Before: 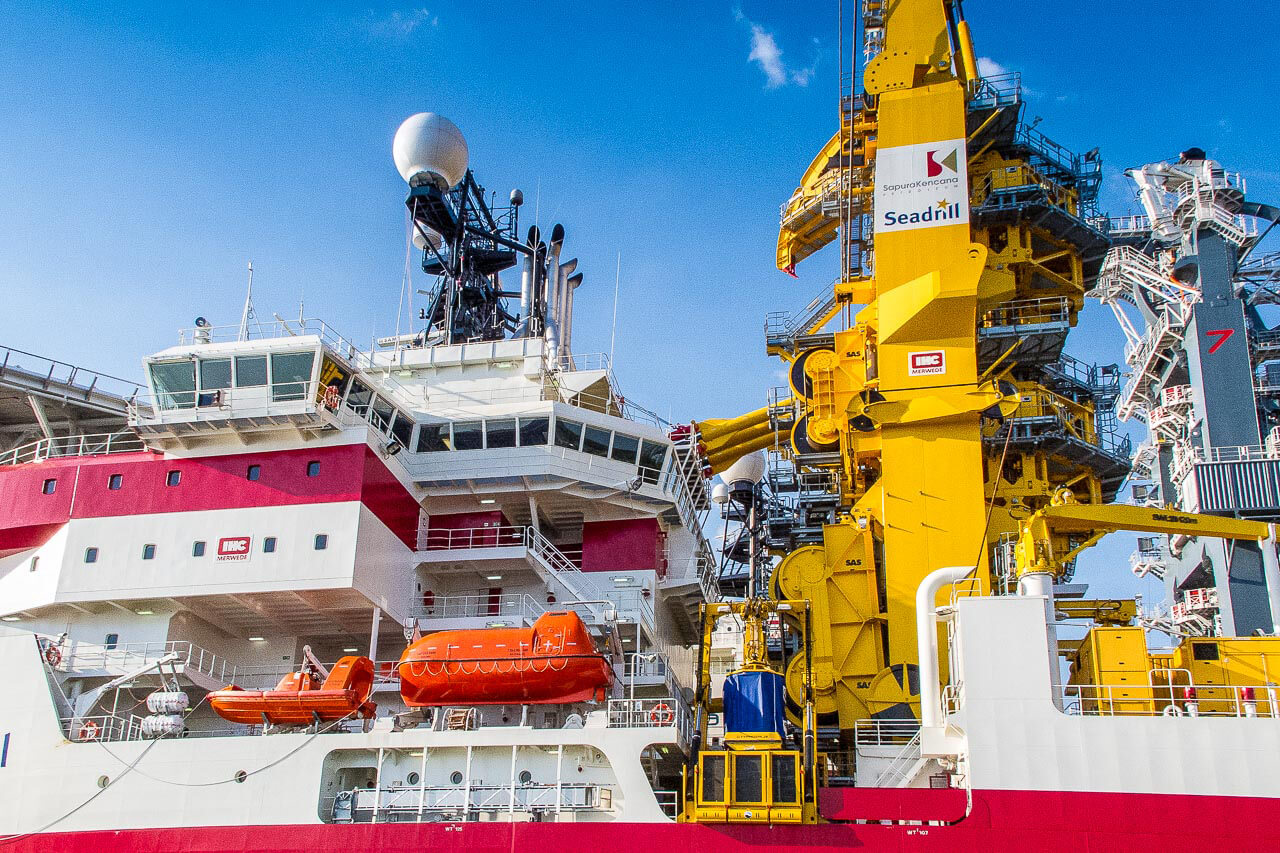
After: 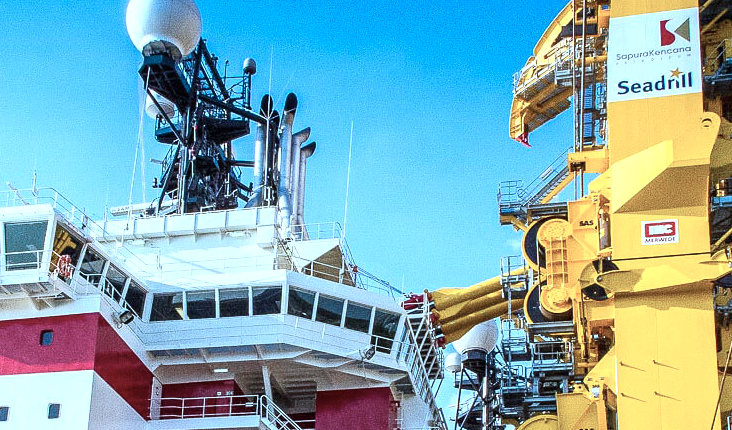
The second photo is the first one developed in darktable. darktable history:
exposure: black level correction 0, exposure 0.5 EV, compensate exposure bias true, compensate highlight preservation false
color correction: highlights a* -9.73, highlights b* -21.22
contrast brightness saturation: contrast 0.11, saturation -0.17
crop: left 20.932%, top 15.471%, right 21.848%, bottom 34.081%
